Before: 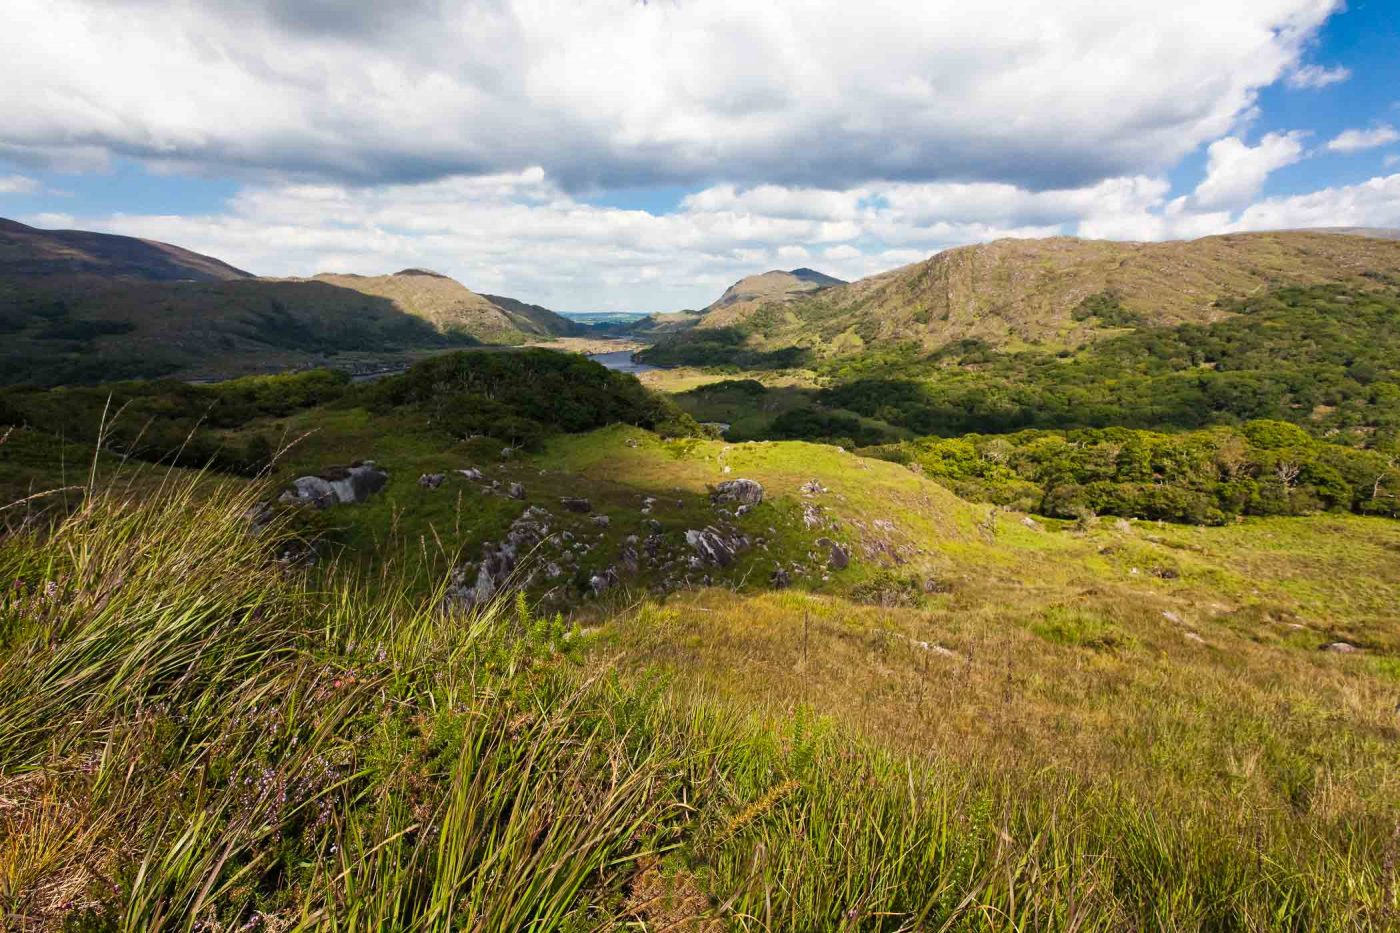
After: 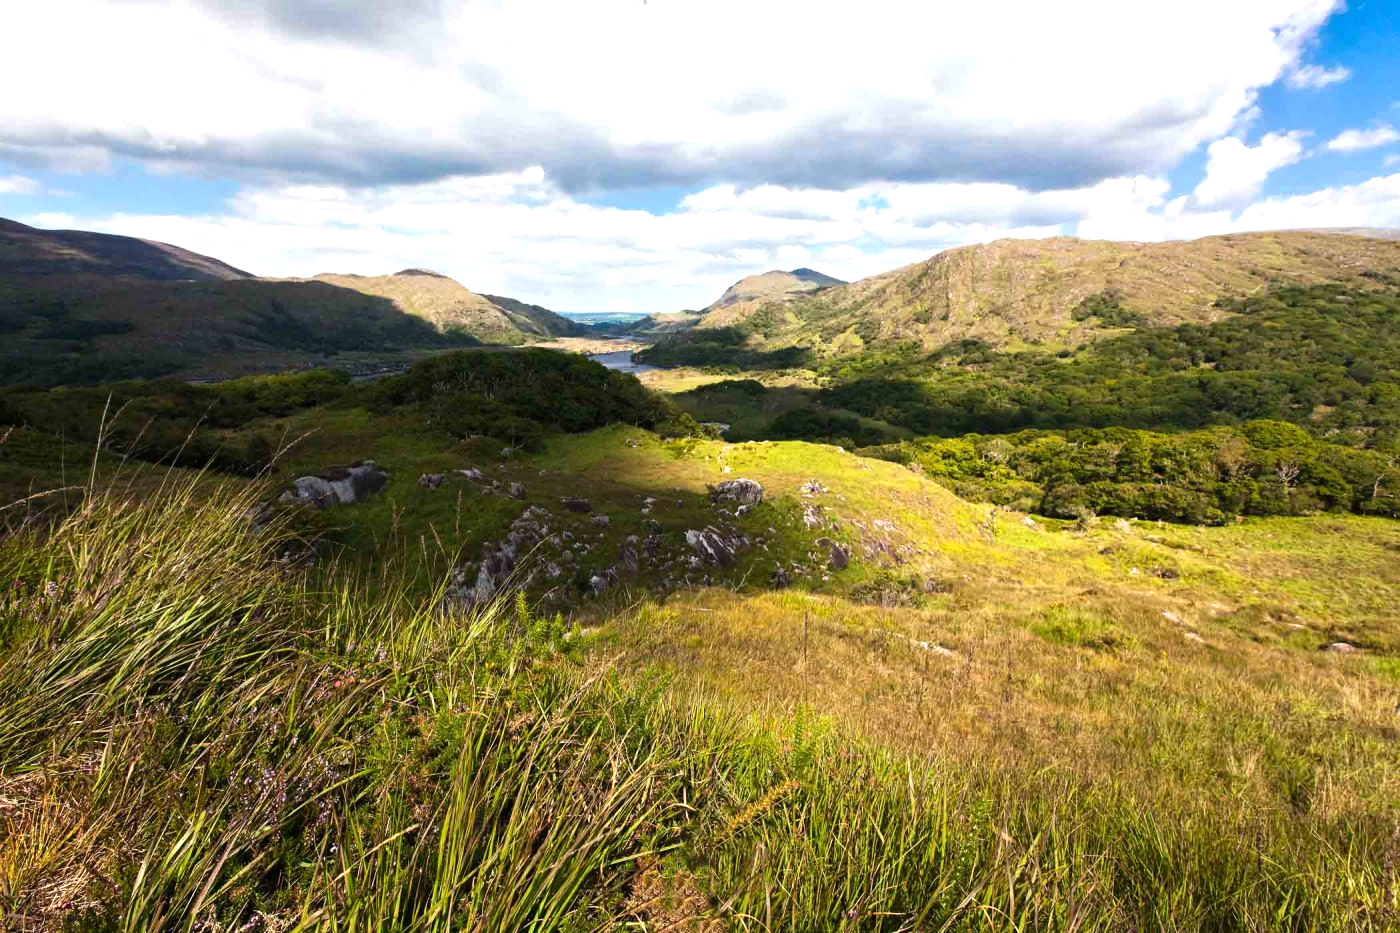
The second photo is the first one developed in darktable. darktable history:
tone equalizer: -8 EV 0.001 EV, -7 EV -0.001 EV, -6 EV 0.001 EV, -5 EV -0.044 EV, -4 EV -0.127 EV, -3 EV -0.136 EV, -2 EV 0.243 EV, -1 EV 0.717 EV, +0 EV 0.479 EV
